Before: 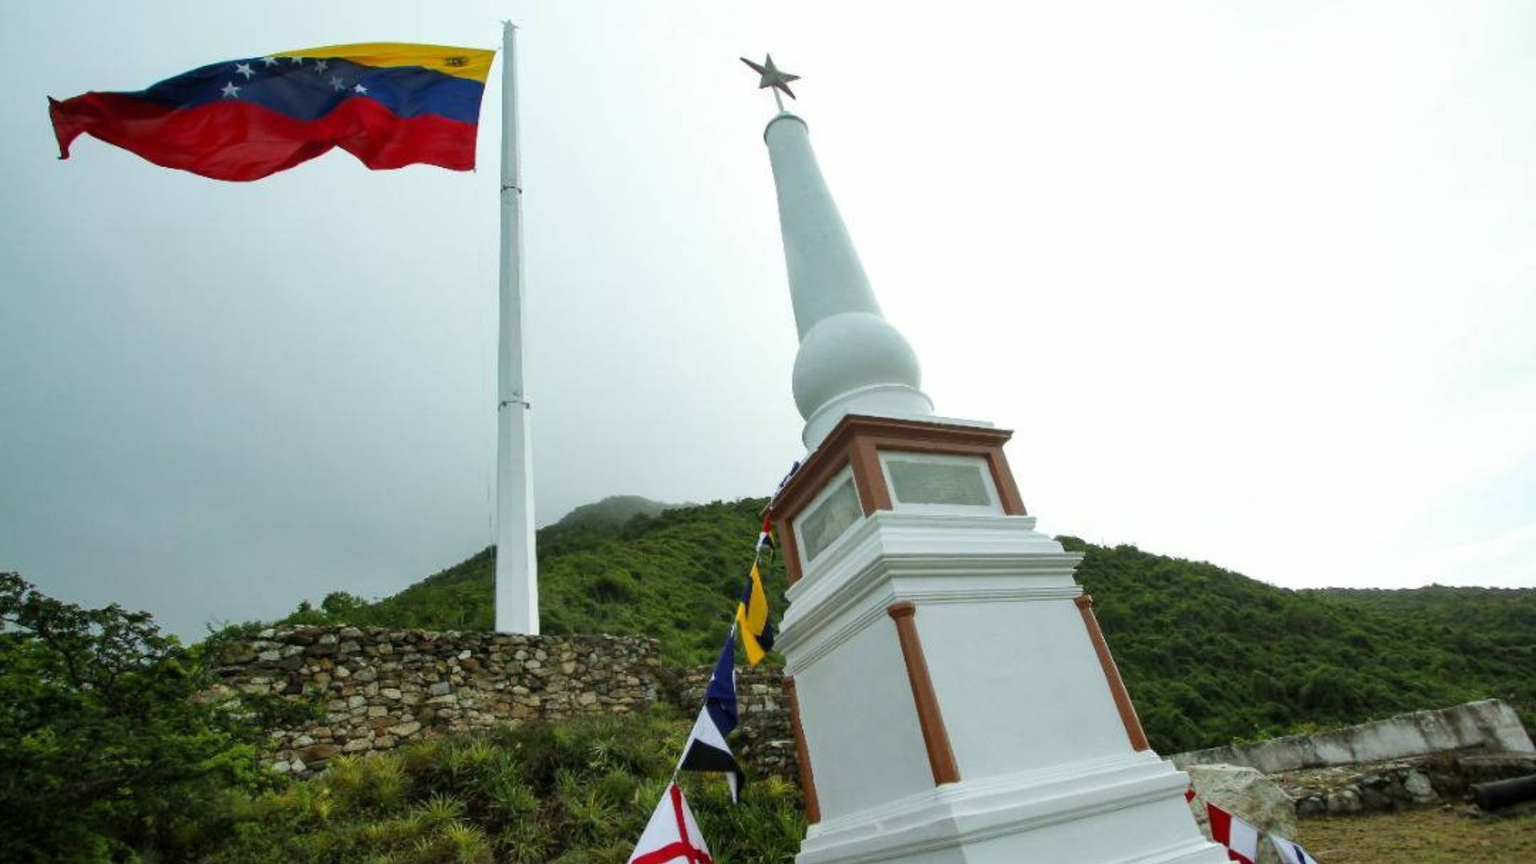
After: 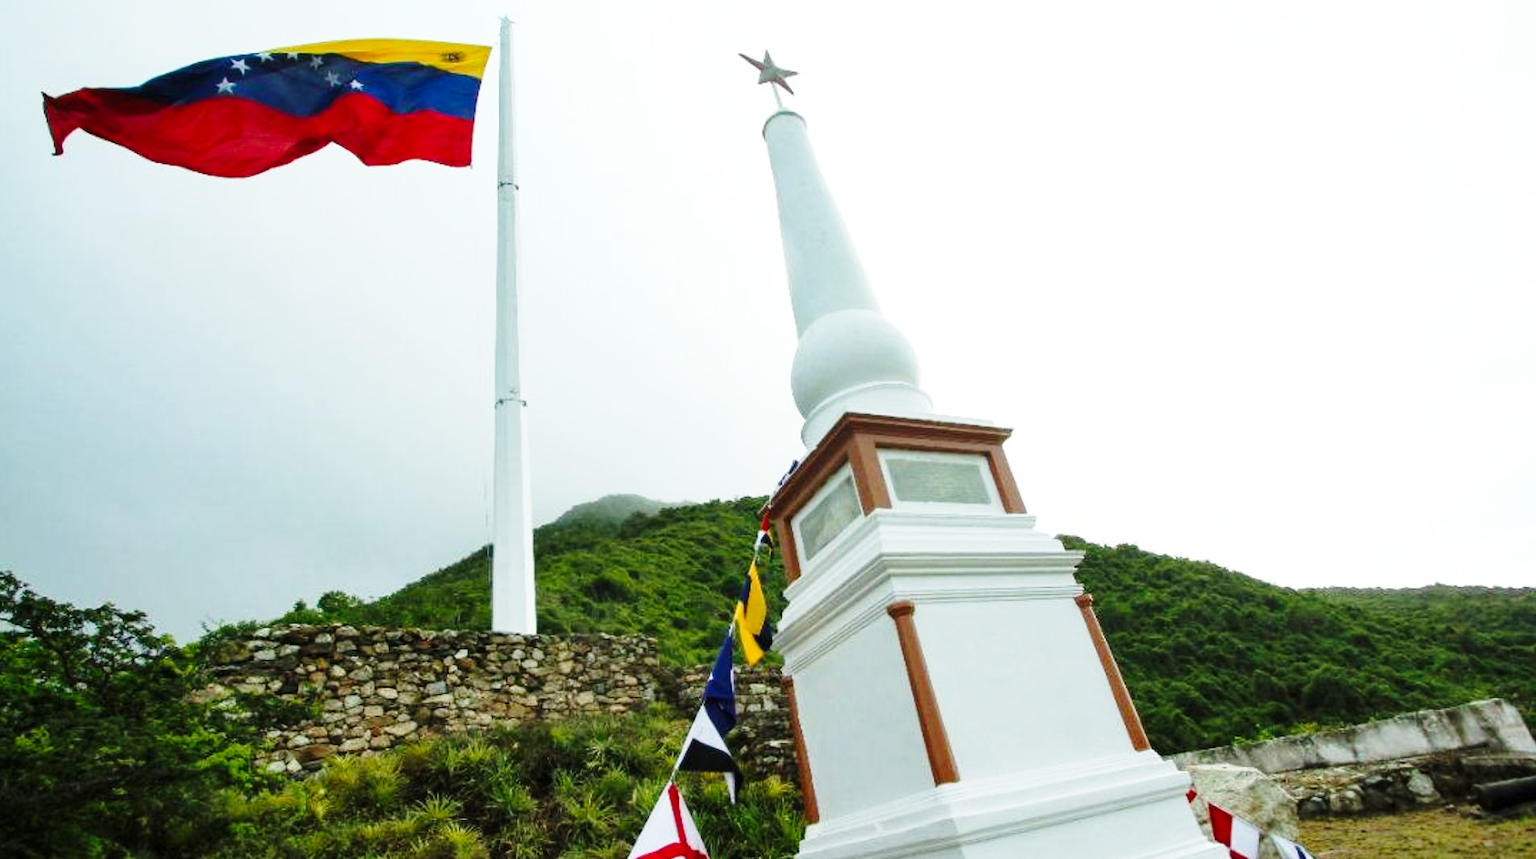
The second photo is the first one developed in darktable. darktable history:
levels: levels [0, 0.499, 1]
base curve: curves: ch0 [(0, 0) (0.028, 0.03) (0.121, 0.232) (0.46, 0.748) (0.859, 0.968) (1, 1)], preserve colors none
crop: left 0.458%, top 0.643%, right 0.135%, bottom 0.385%
